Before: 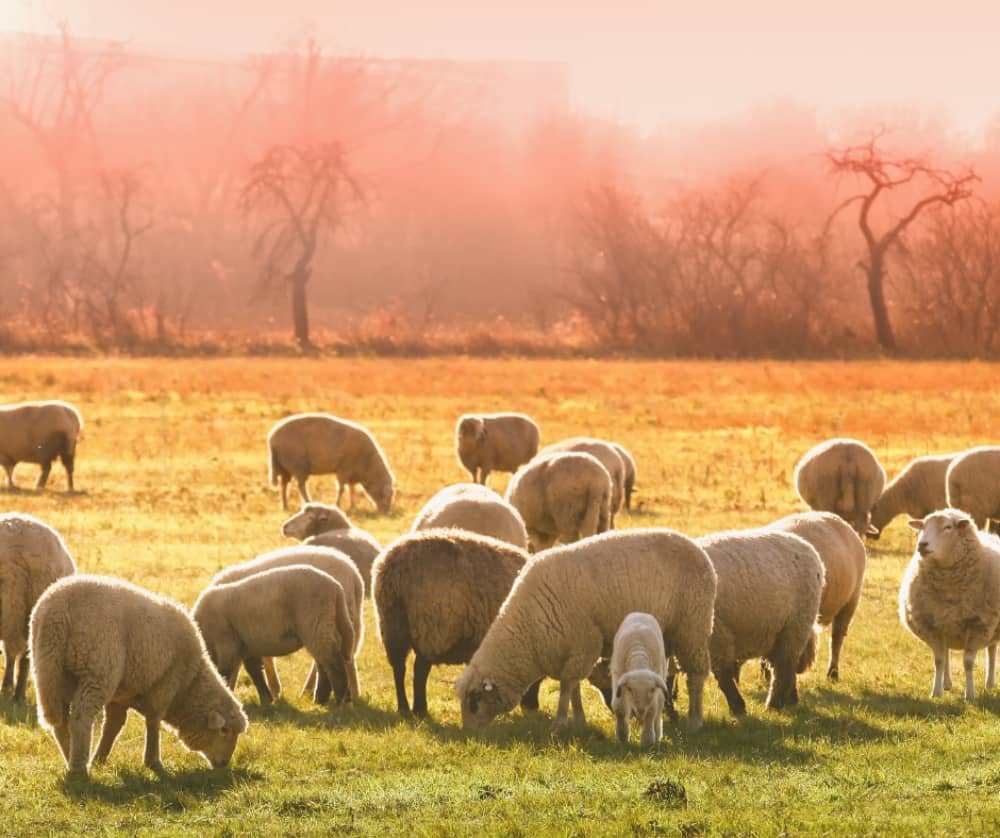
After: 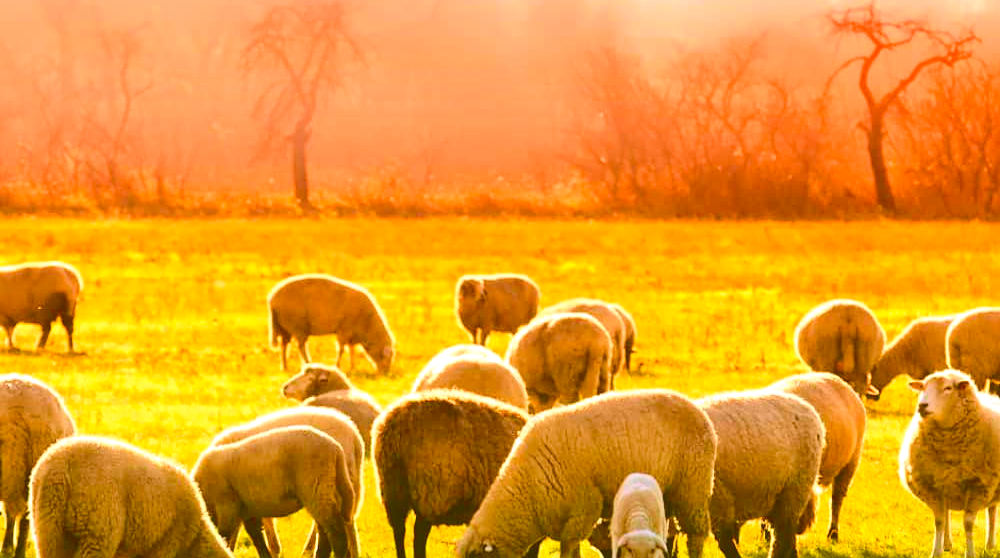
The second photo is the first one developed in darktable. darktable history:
sharpen: amount 0.212
crop: top 16.677%, bottom 16.678%
tone curve: curves: ch0 [(0, 0.023) (0.103, 0.087) (0.295, 0.297) (0.445, 0.531) (0.553, 0.665) (0.735, 0.843) (0.994, 1)]; ch1 [(0, 0) (0.427, 0.346) (0.456, 0.426) (0.484, 0.494) (0.509, 0.505) (0.535, 0.56) (0.581, 0.632) (0.646, 0.715) (1, 1)]; ch2 [(0, 0) (0.369, 0.388) (0.449, 0.431) (0.501, 0.495) (0.533, 0.518) (0.572, 0.612) (0.677, 0.752) (1, 1)], color space Lab, independent channels
color balance rgb: linear chroma grading › shadows 31.616%, linear chroma grading › global chroma -1.774%, linear chroma grading › mid-tones 4.411%, perceptual saturation grading › global saturation 19.6%, global vibrance 30.407%, contrast 10.321%
